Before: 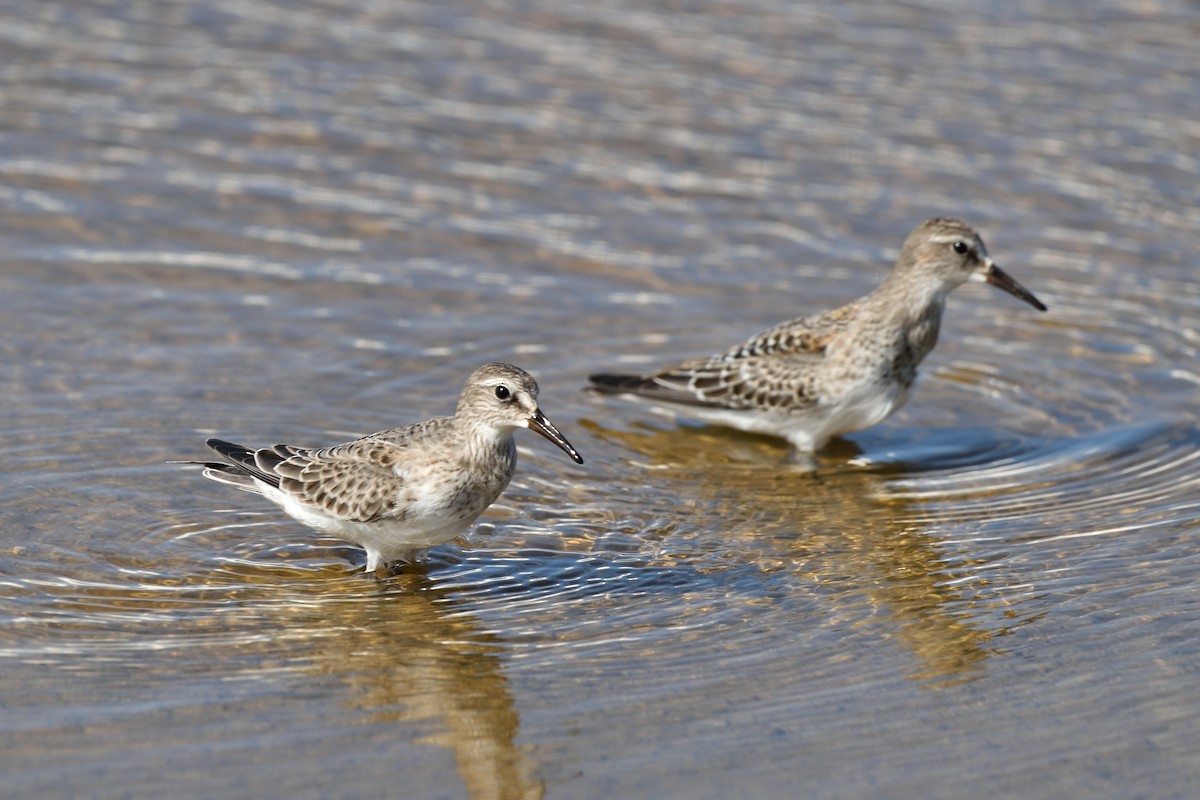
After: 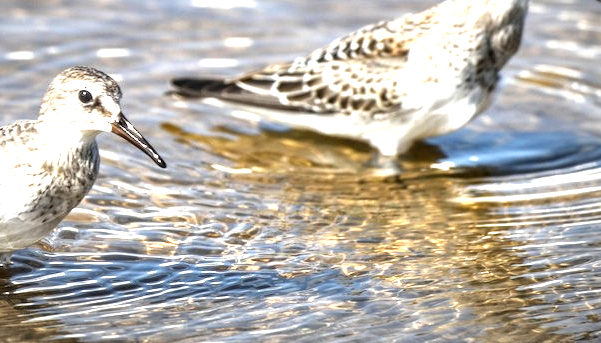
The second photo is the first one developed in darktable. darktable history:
exposure: black level correction -0.002, exposure 1.331 EV, compensate exposure bias true, compensate highlight preservation false
crop: left 34.789%, top 37.019%, right 15.069%, bottom 20.048%
vignetting: fall-off radius 99.13%, brightness -0.866, center (-0.055, -0.353), width/height ratio 1.337
local contrast: detail 160%
